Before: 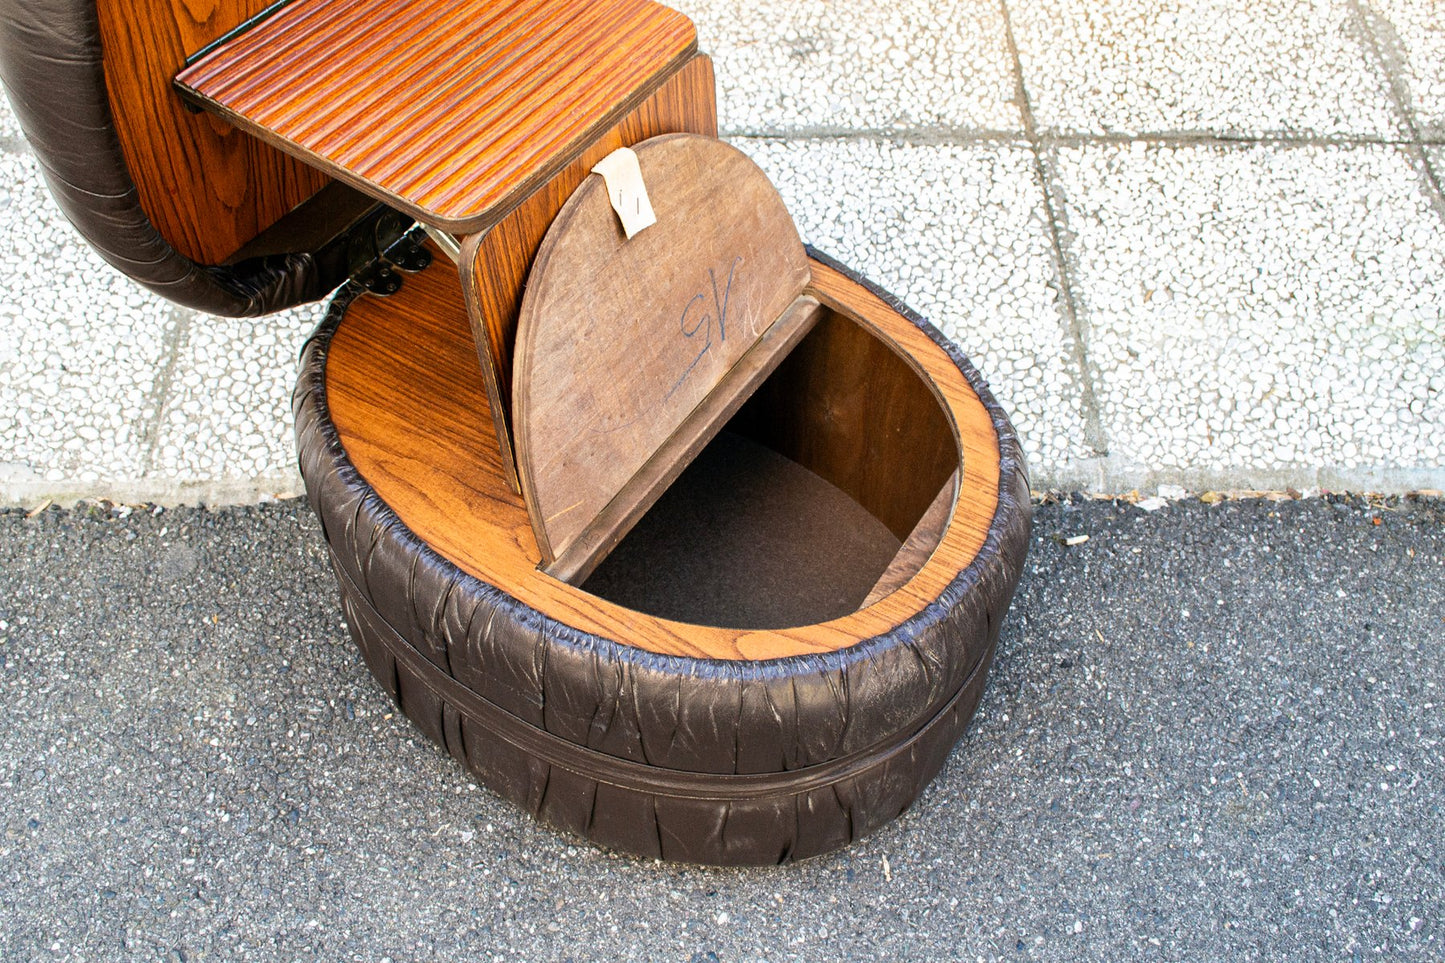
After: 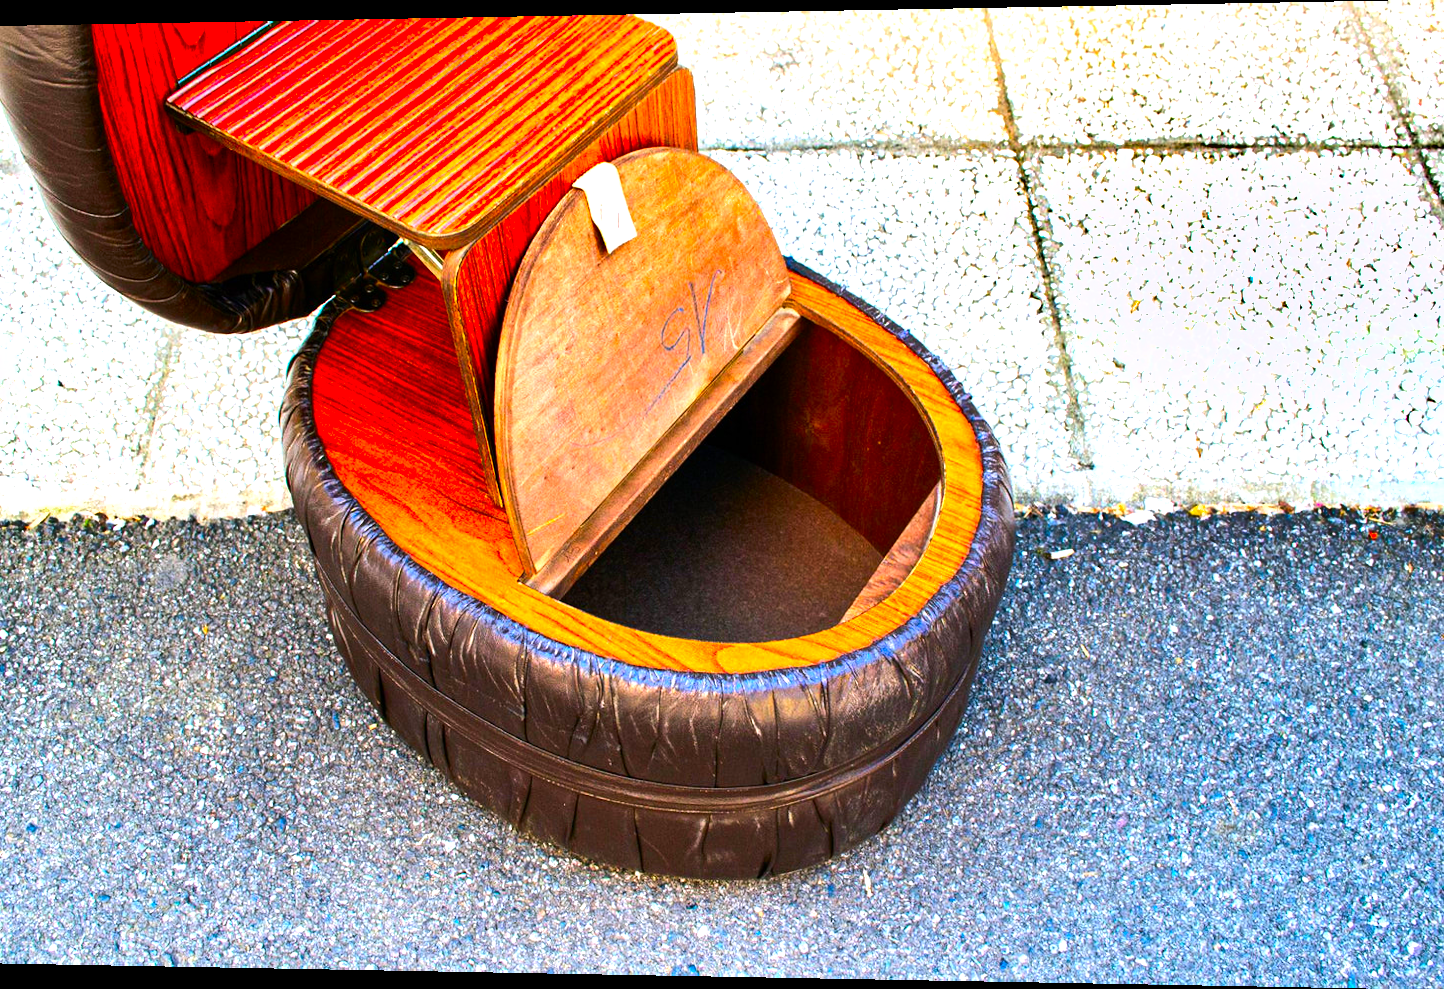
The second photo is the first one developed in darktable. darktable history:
tone equalizer: -8 EV -0.75 EV, -7 EV -0.7 EV, -6 EV -0.6 EV, -5 EV -0.4 EV, -3 EV 0.4 EV, -2 EV 0.6 EV, -1 EV 0.7 EV, +0 EV 0.75 EV, edges refinement/feathering 500, mask exposure compensation -1.57 EV, preserve details no
color correction: highlights a* 1.59, highlights b* -1.7, saturation 2.48
rotate and perspective: lens shift (horizontal) -0.055, automatic cropping off
white balance: red 0.986, blue 1.01
shadows and highlights: white point adjustment 1, soften with gaussian
